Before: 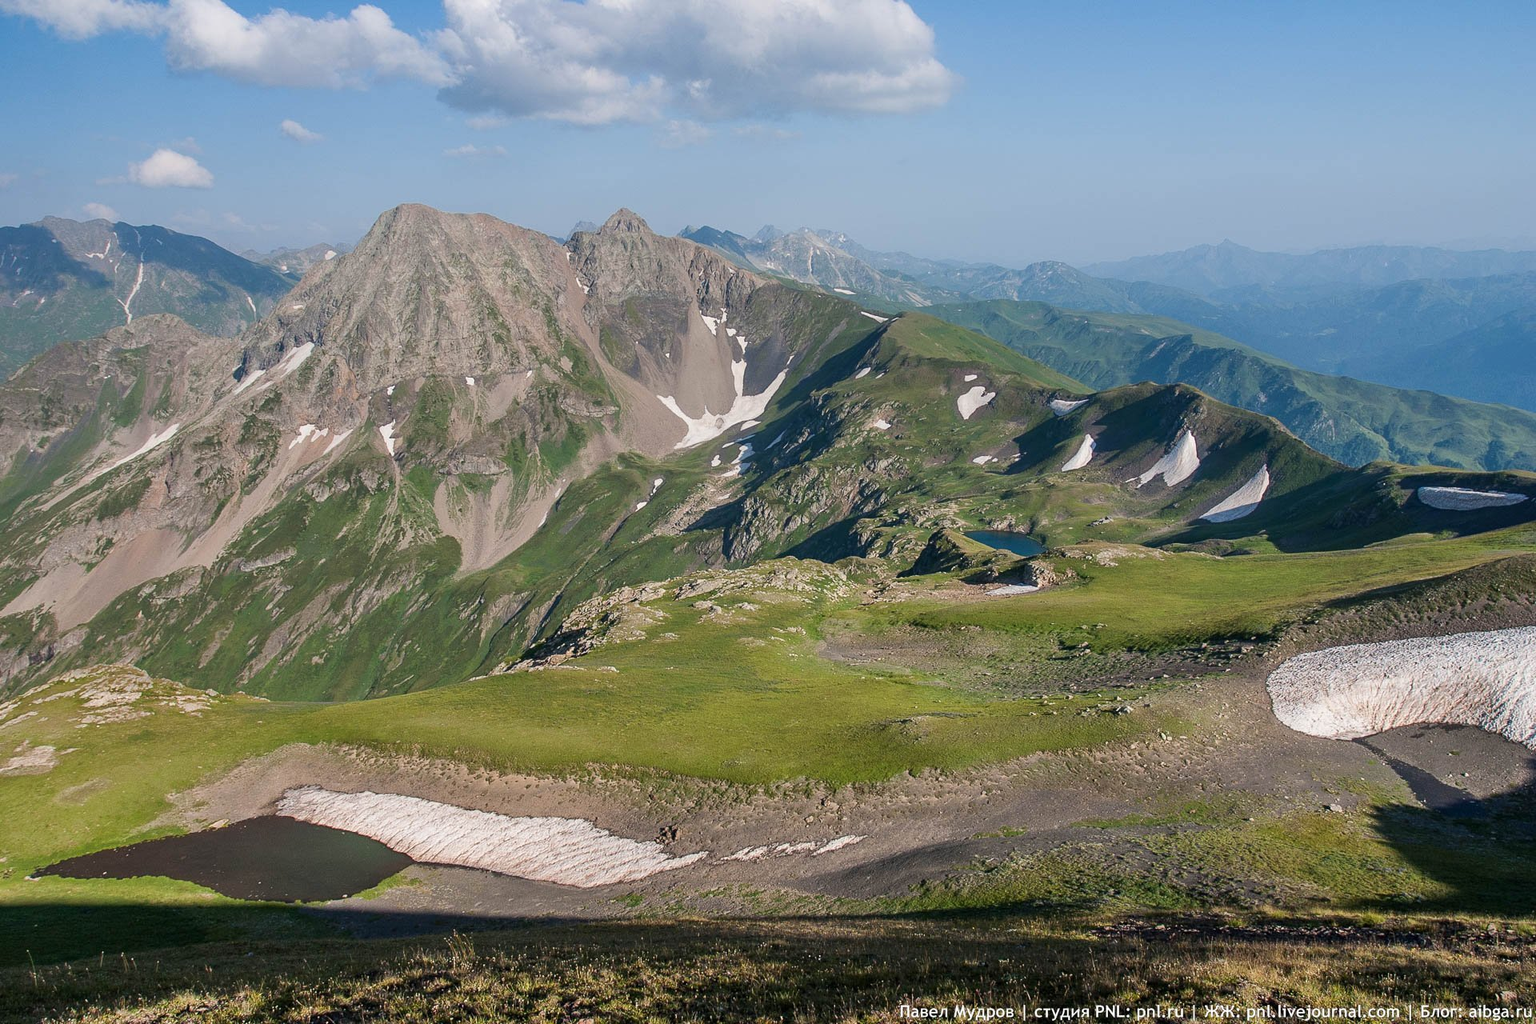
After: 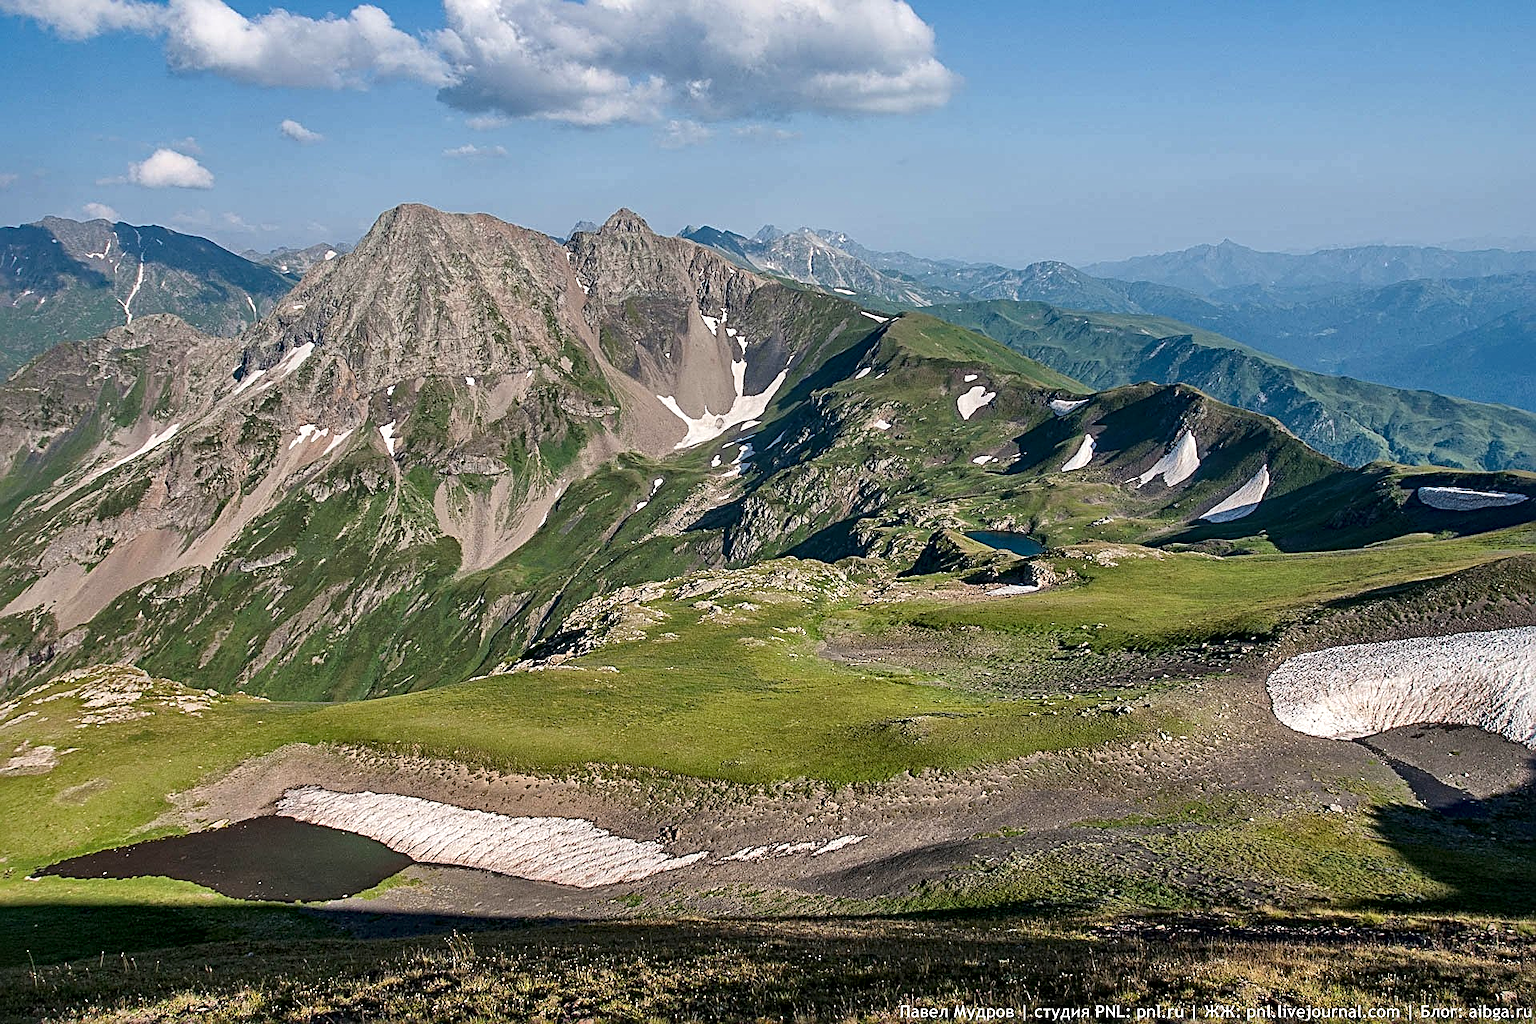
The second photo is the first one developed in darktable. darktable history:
haze removal: compatibility mode true, adaptive false
local contrast: mode bilateral grid, contrast 25, coarseness 60, detail 151%, midtone range 0.2
sharpen: radius 2.624, amount 0.691
